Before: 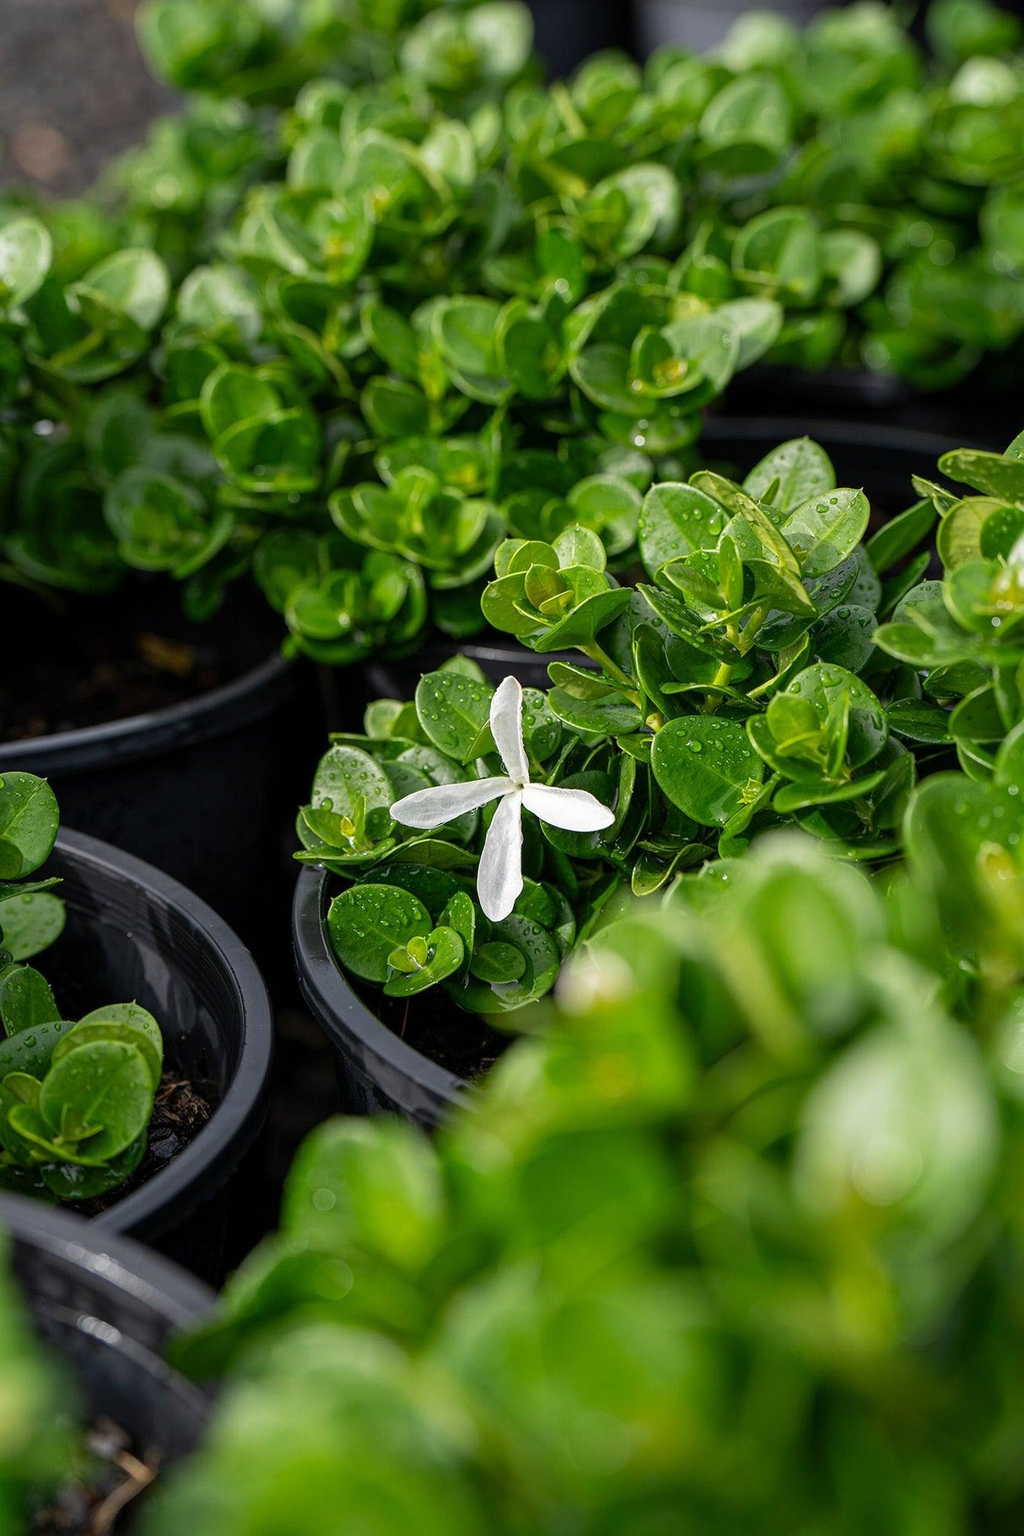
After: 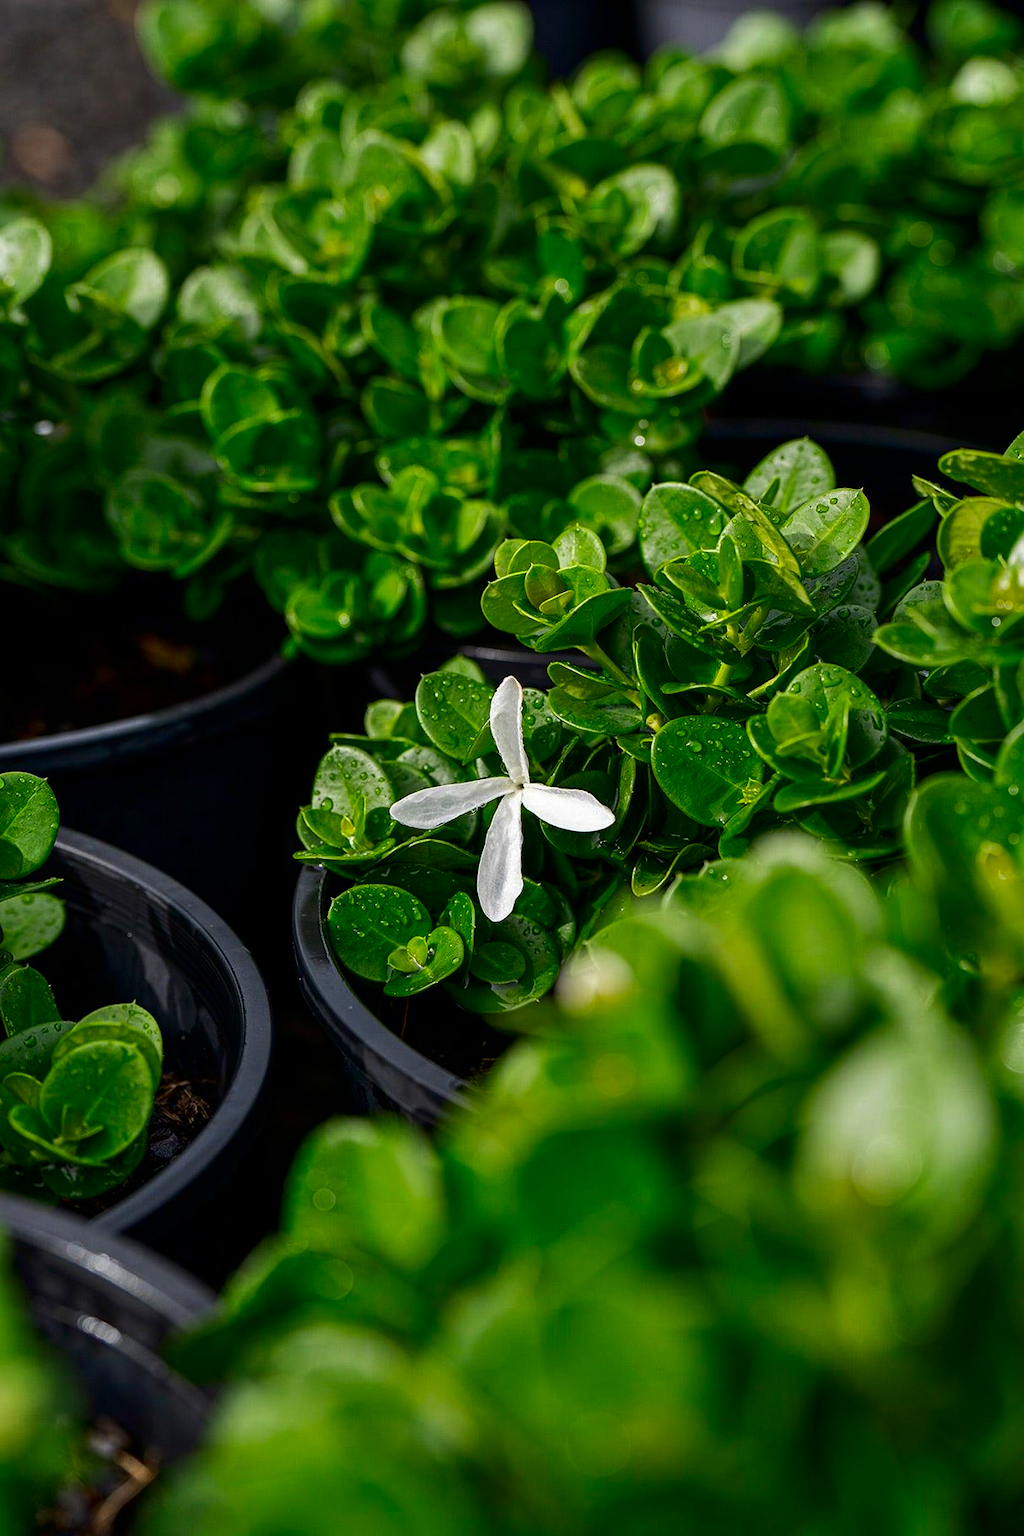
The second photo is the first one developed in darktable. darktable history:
shadows and highlights: shadows 36.46, highlights -27.51, soften with gaussian
contrast brightness saturation: brightness -0.247, saturation 0.203
